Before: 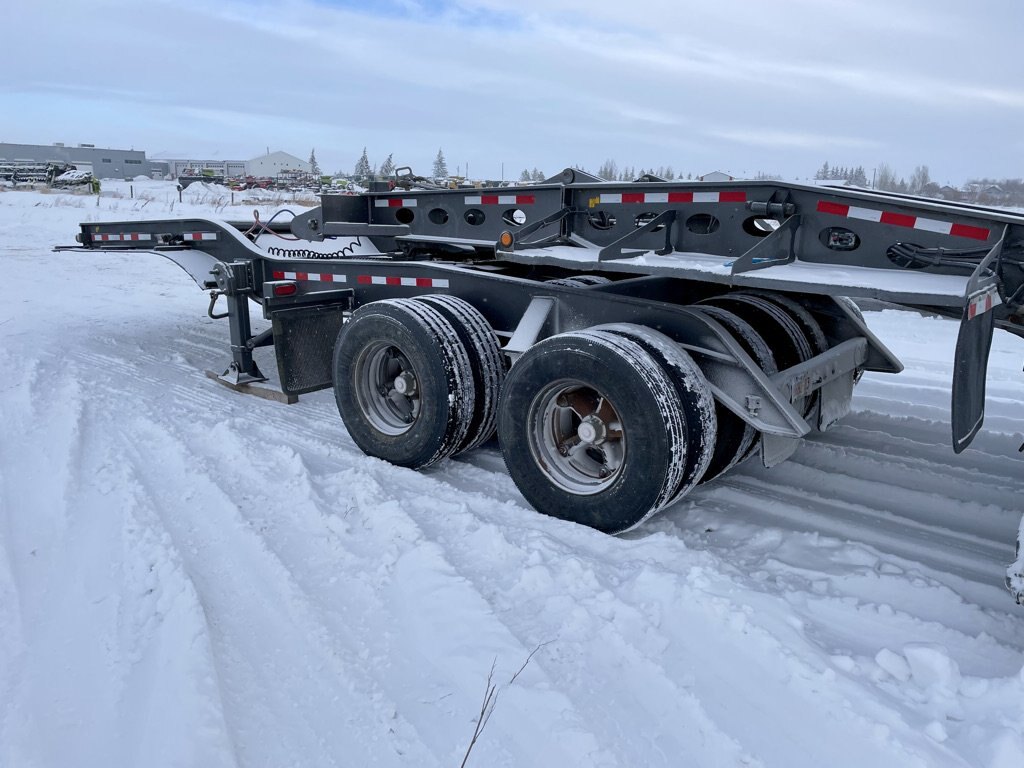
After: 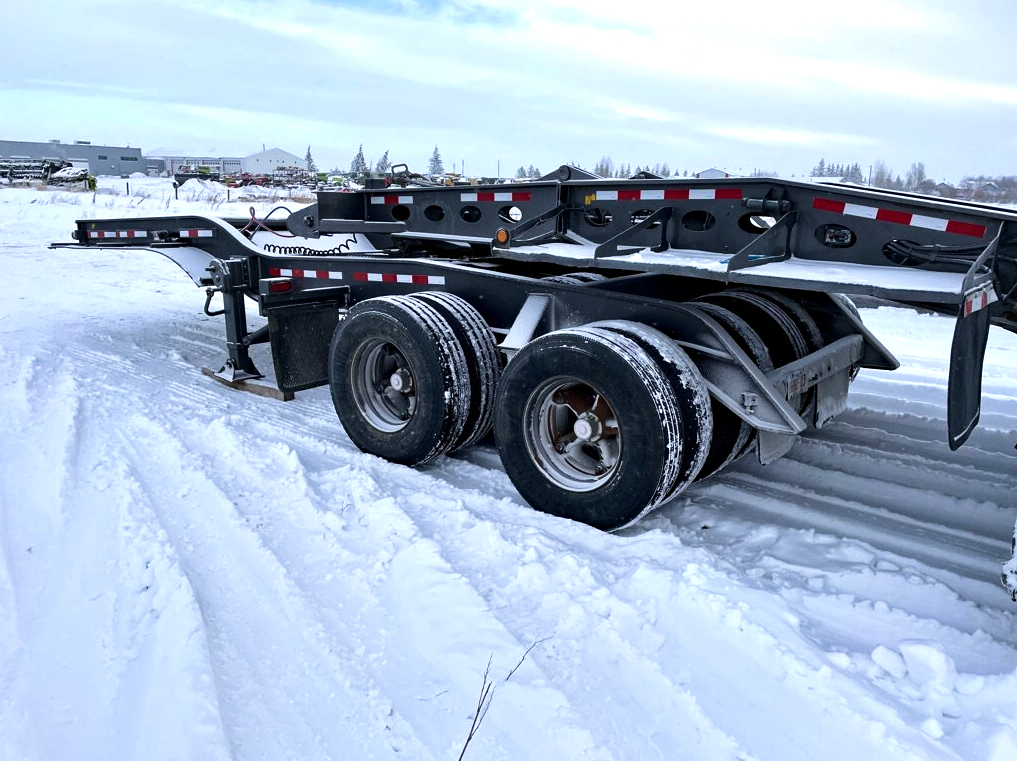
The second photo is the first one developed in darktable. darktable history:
crop: left 0.434%, top 0.485%, right 0.244%, bottom 0.386%
tone equalizer: -8 EV -0.75 EV, -7 EV -0.7 EV, -6 EV -0.6 EV, -5 EV -0.4 EV, -3 EV 0.4 EV, -2 EV 0.6 EV, -1 EV 0.7 EV, +0 EV 0.75 EV, edges refinement/feathering 500, mask exposure compensation -1.57 EV, preserve details no
velvia: on, module defaults
haze removal: compatibility mode true, adaptive false
